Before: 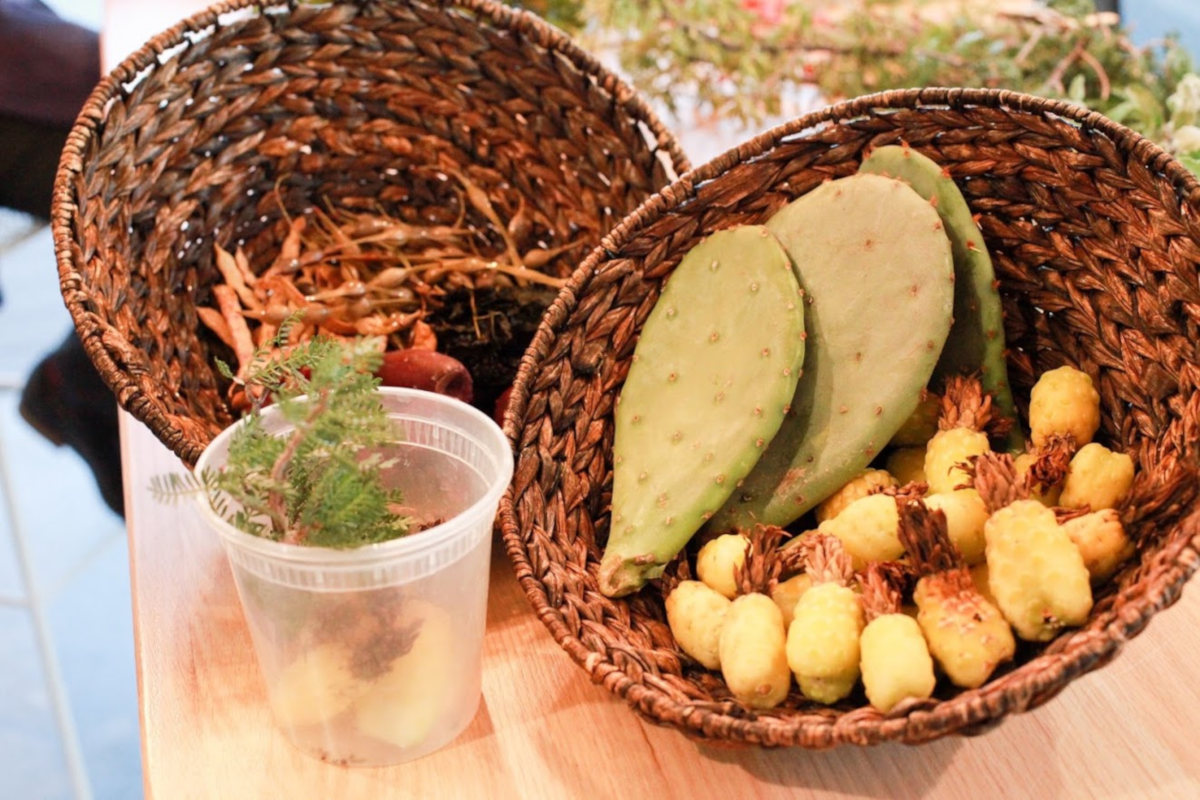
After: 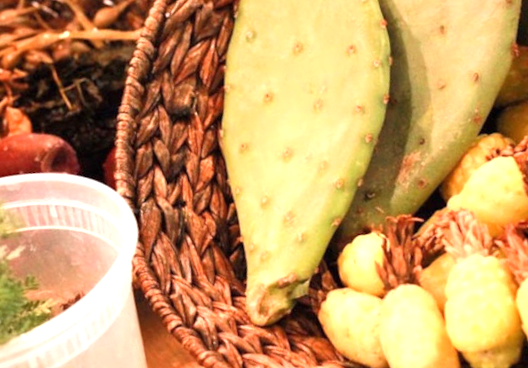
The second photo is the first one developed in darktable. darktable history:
crop: left 31.379%, top 24.658%, right 20.326%, bottom 6.628%
exposure: black level correction 0, exposure 0.7 EV, compensate exposure bias true, compensate highlight preservation false
rotate and perspective: rotation -14.8°, crop left 0.1, crop right 0.903, crop top 0.25, crop bottom 0.748
tone equalizer: on, module defaults
